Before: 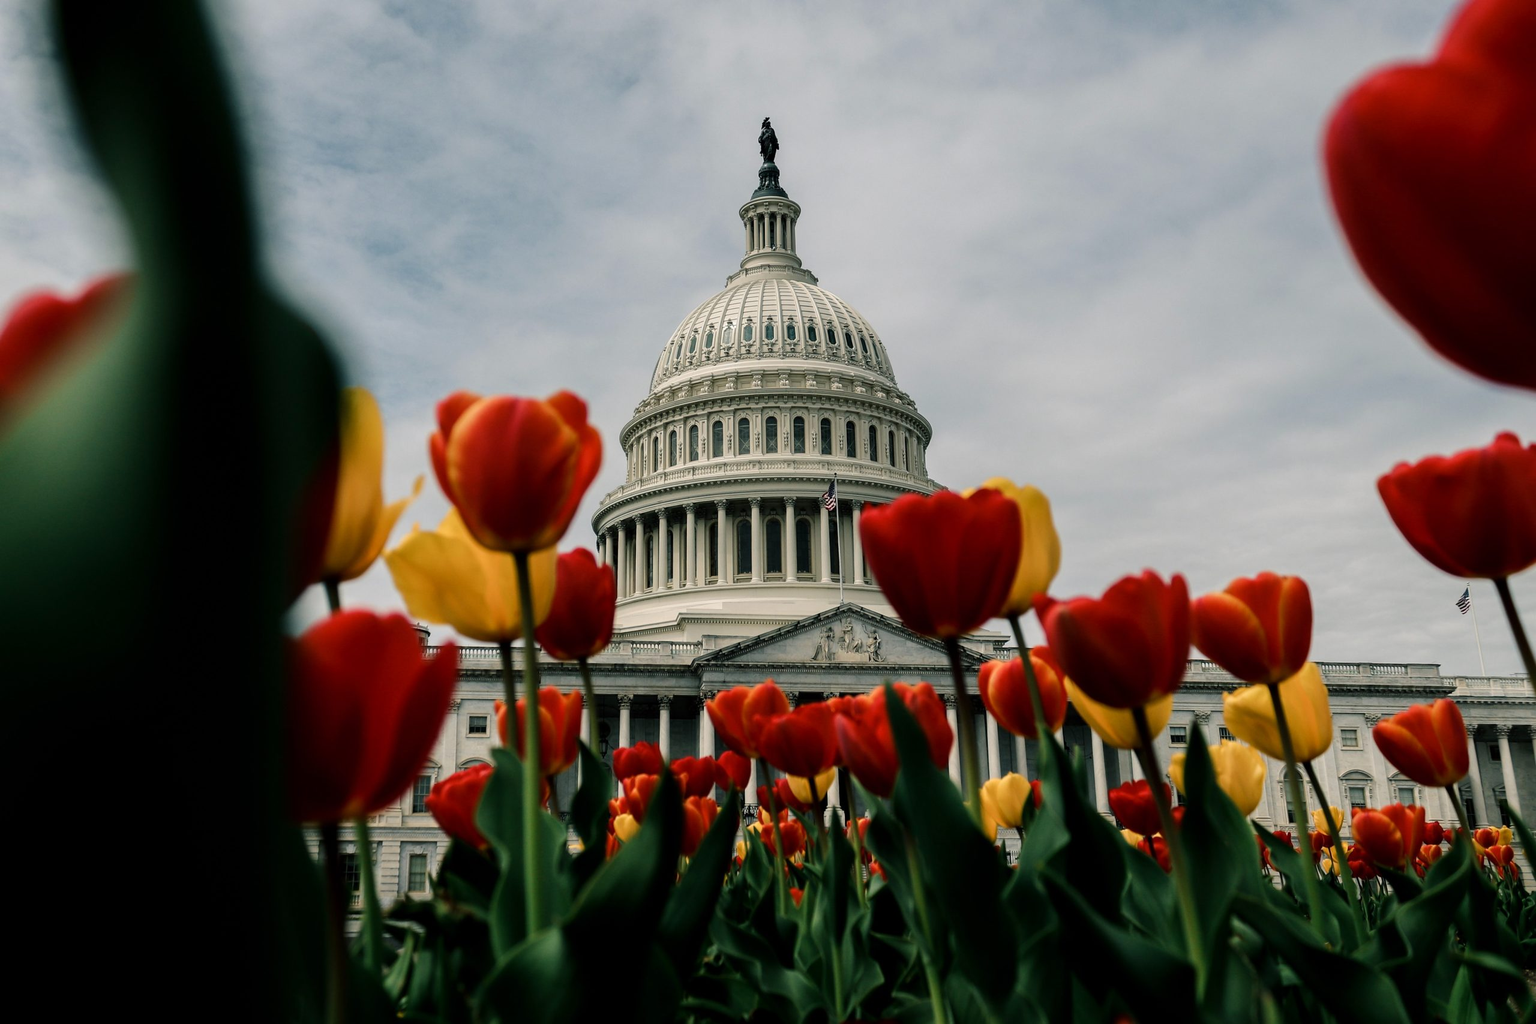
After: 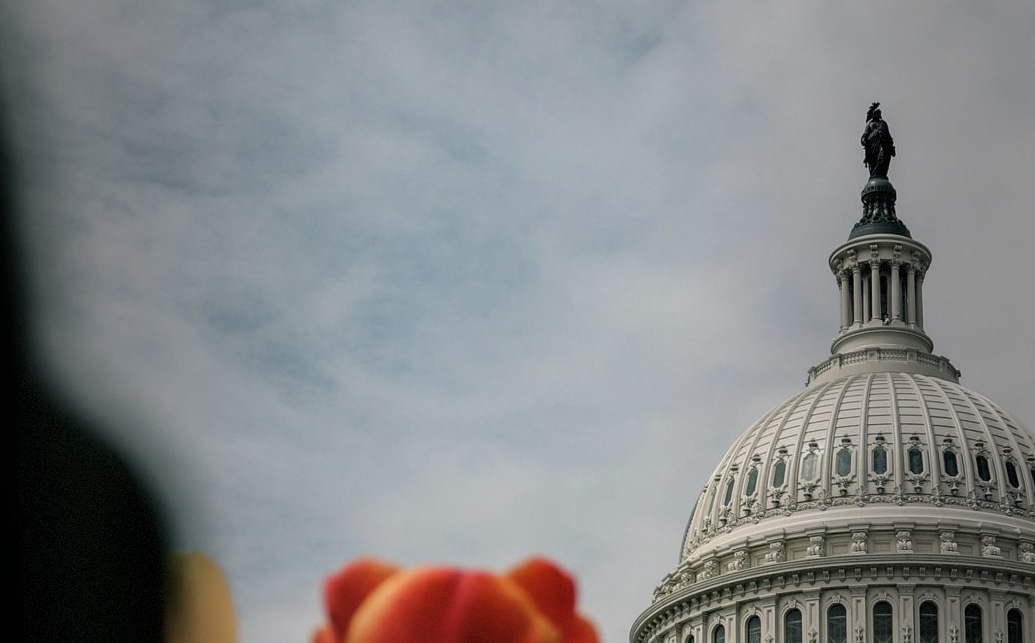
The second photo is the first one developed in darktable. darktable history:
crop: left 15.759%, top 5.452%, right 43.807%, bottom 56.876%
vignetting: fall-off start 18.88%, fall-off radius 137.91%, width/height ratio 0.615, shape 0.59, dithering 8-bit output
